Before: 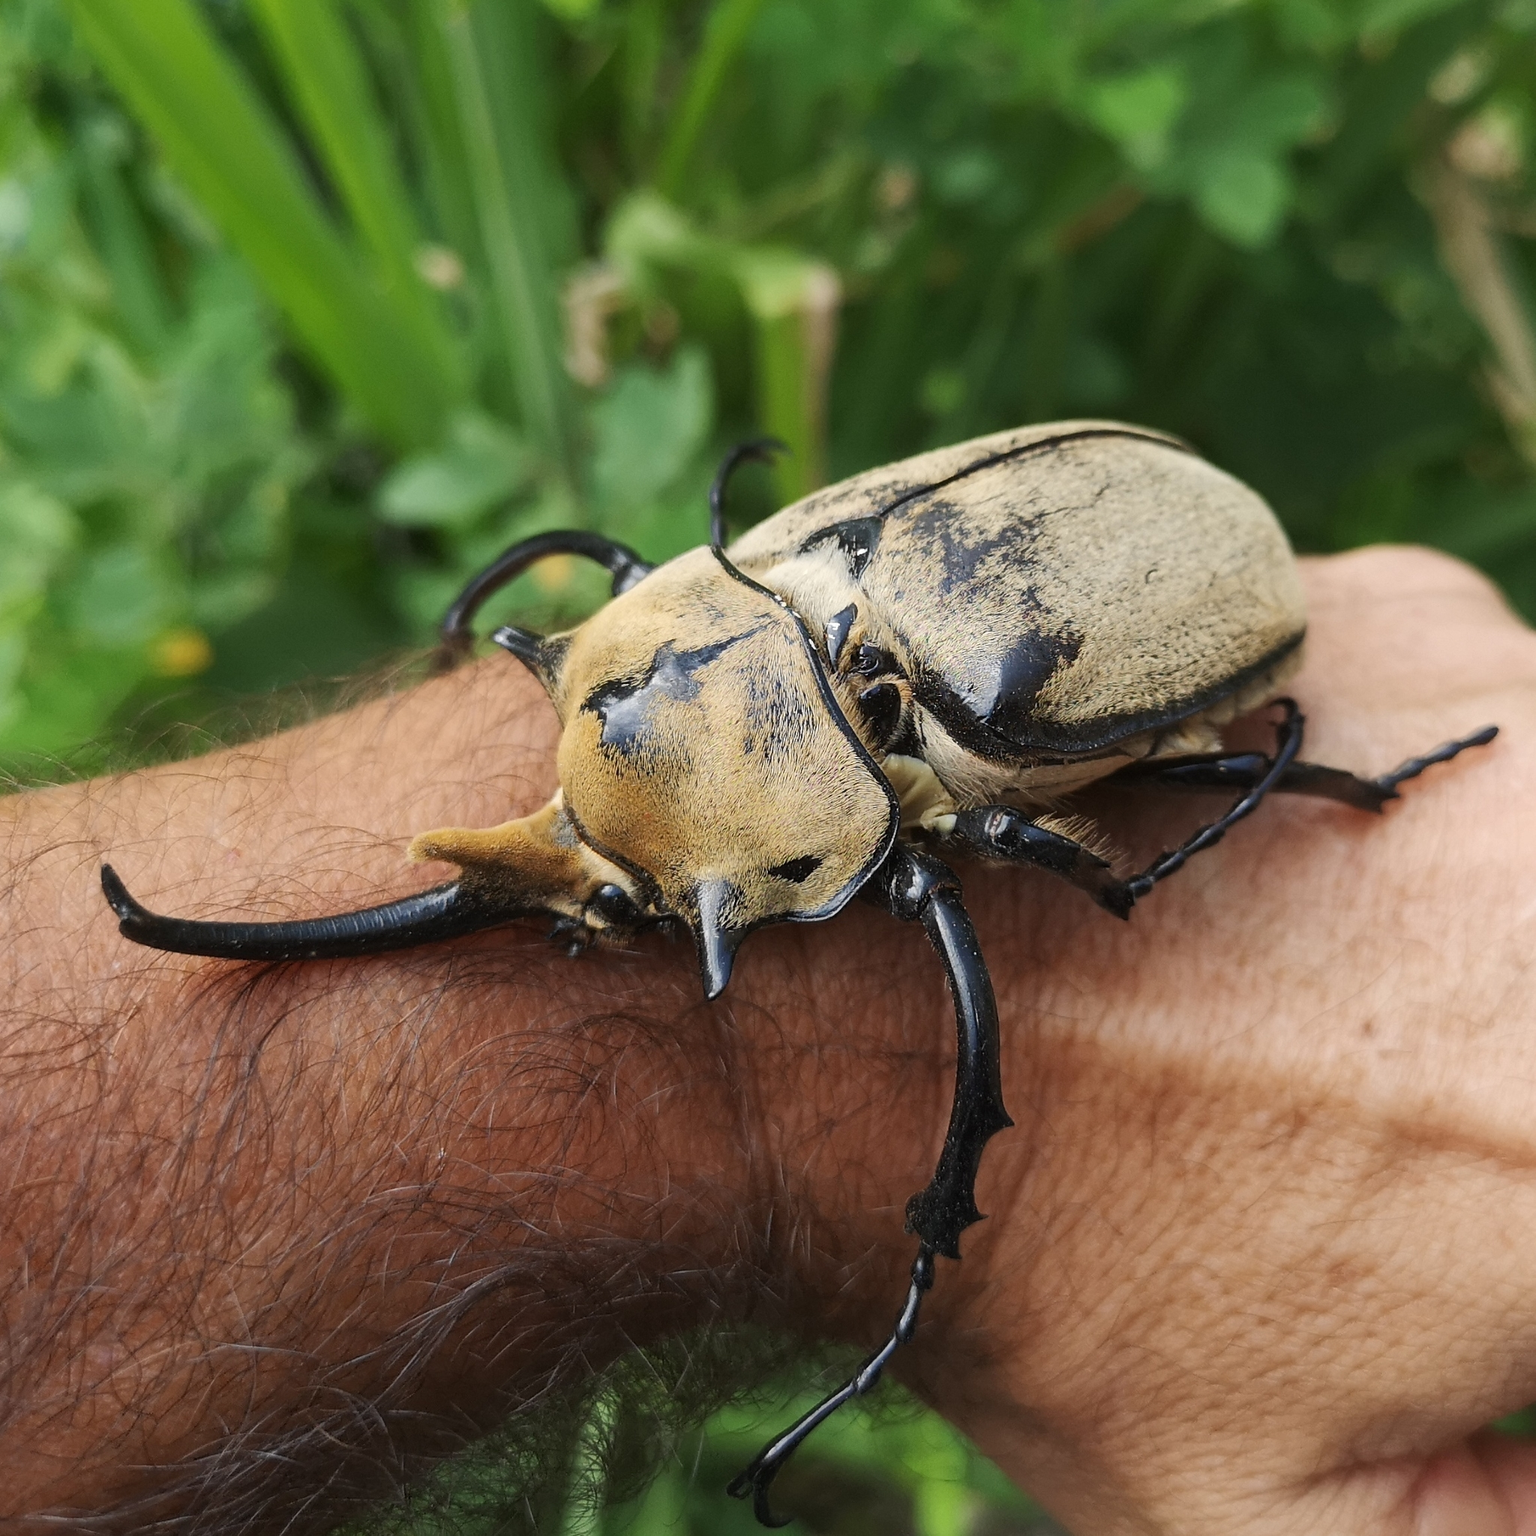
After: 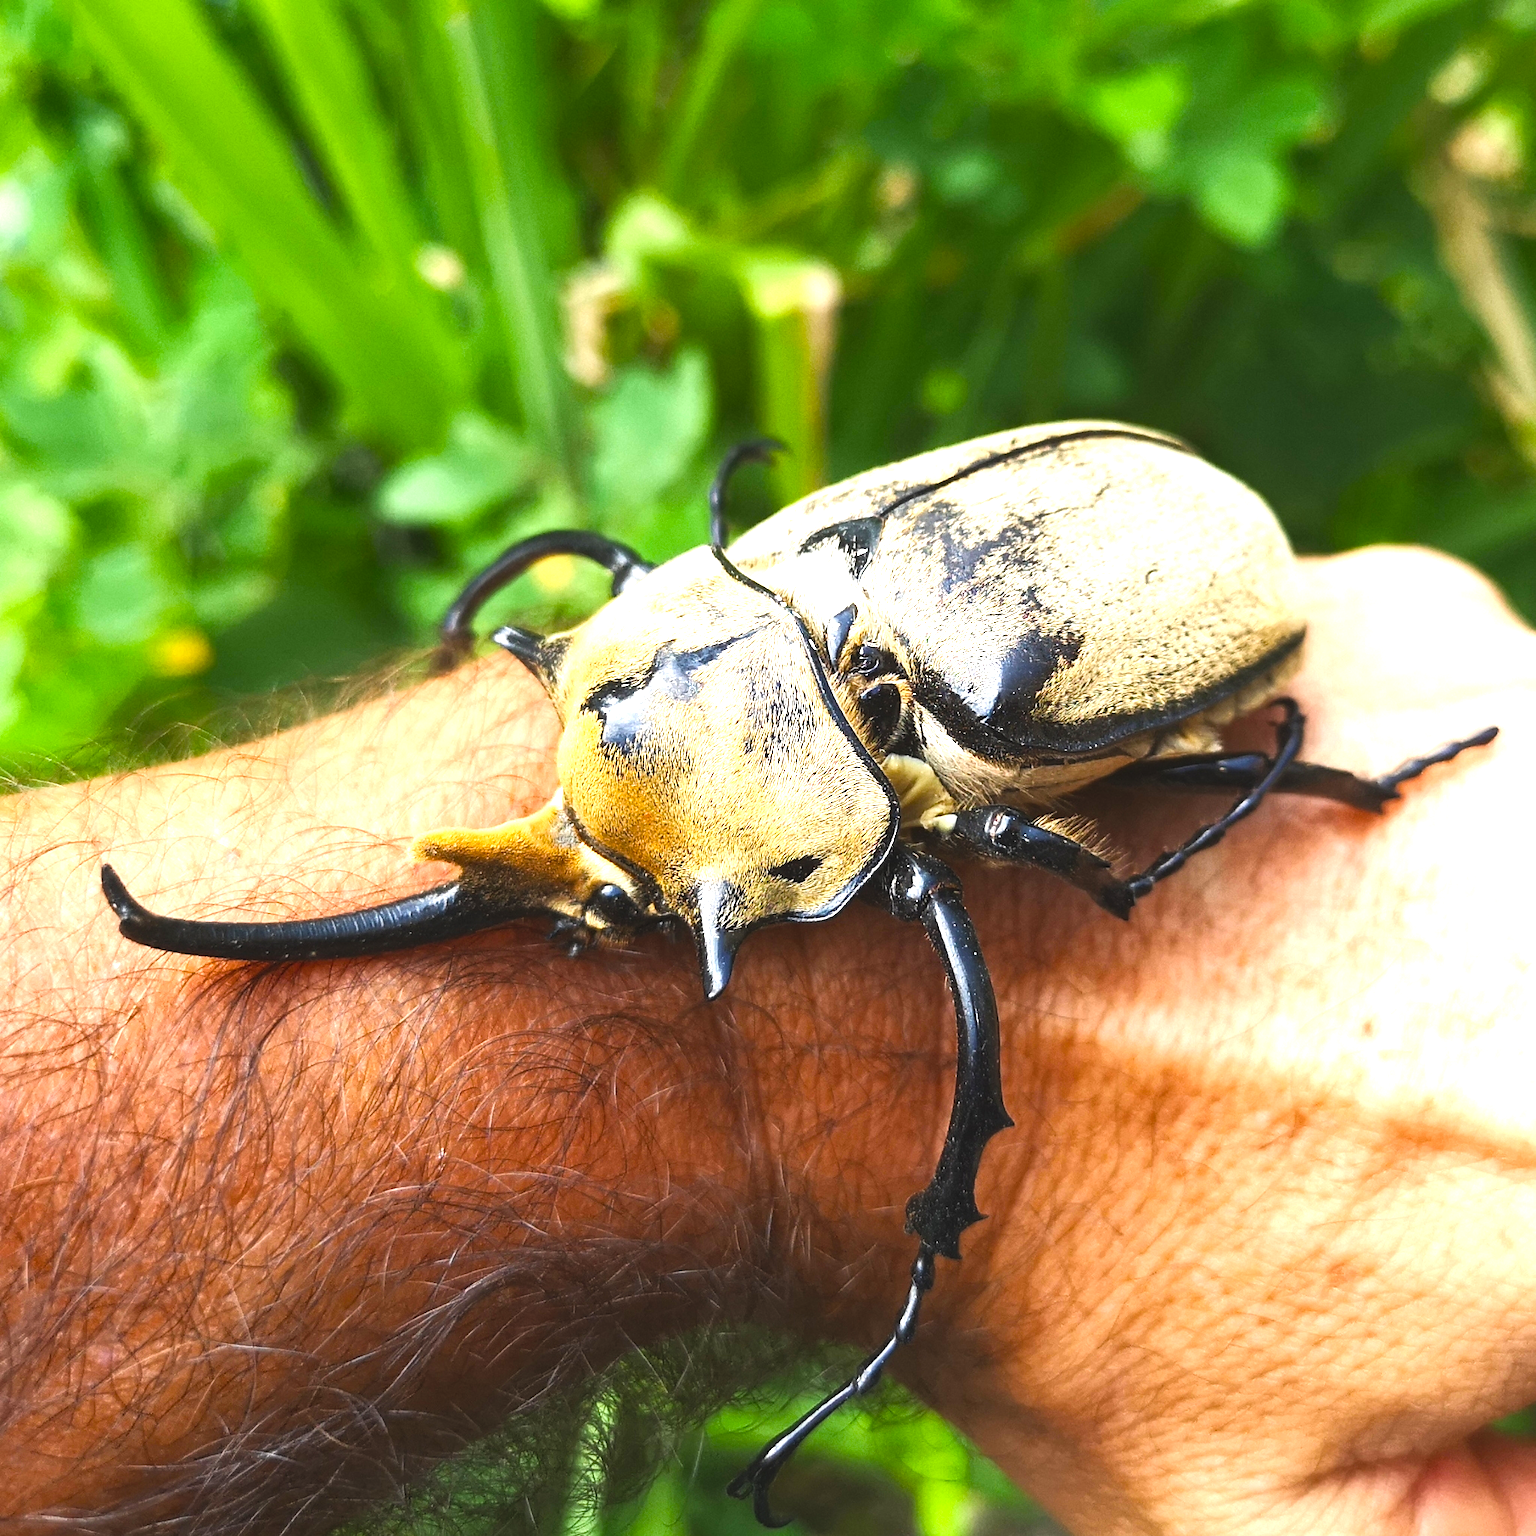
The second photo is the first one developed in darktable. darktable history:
color balance rgb: global offset › luminance 0.497%, perceptual saturation grading › global saturation 27.412%, perceptual saturation grading › highlights -27.783%, perceptual saturation grading › mid-tones 15.865%, perceptual saturation grading › shadows 33.345%, perceptual brilliance grading › global brilliance 29.722%, perceptual brilliance grading › highlights 12.477%, perceptual brilliance grading › mid-tones 24.612%
